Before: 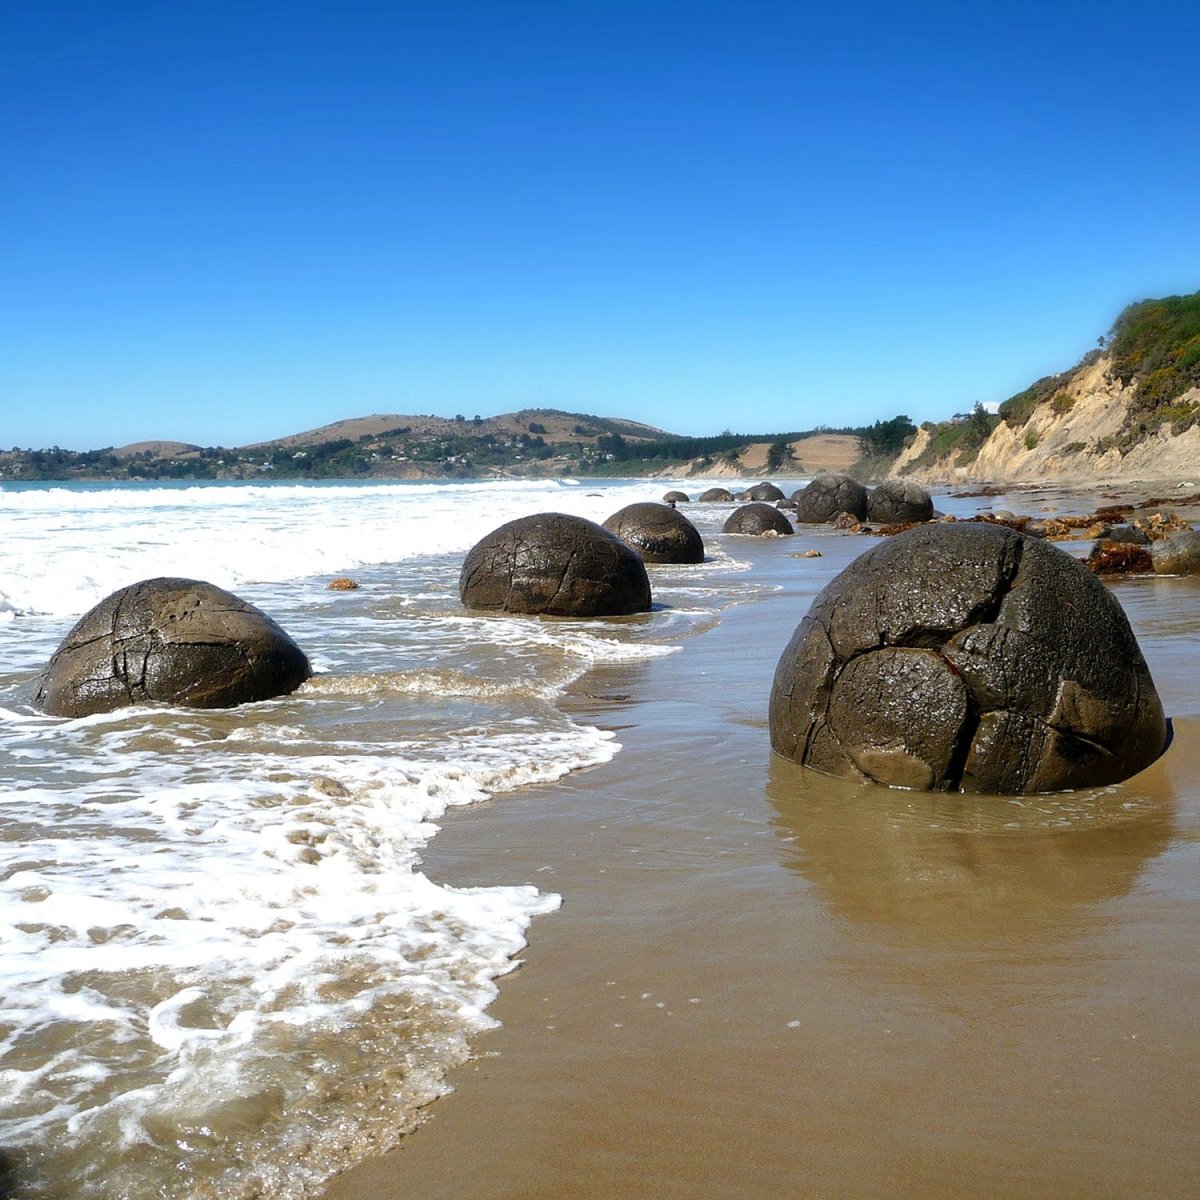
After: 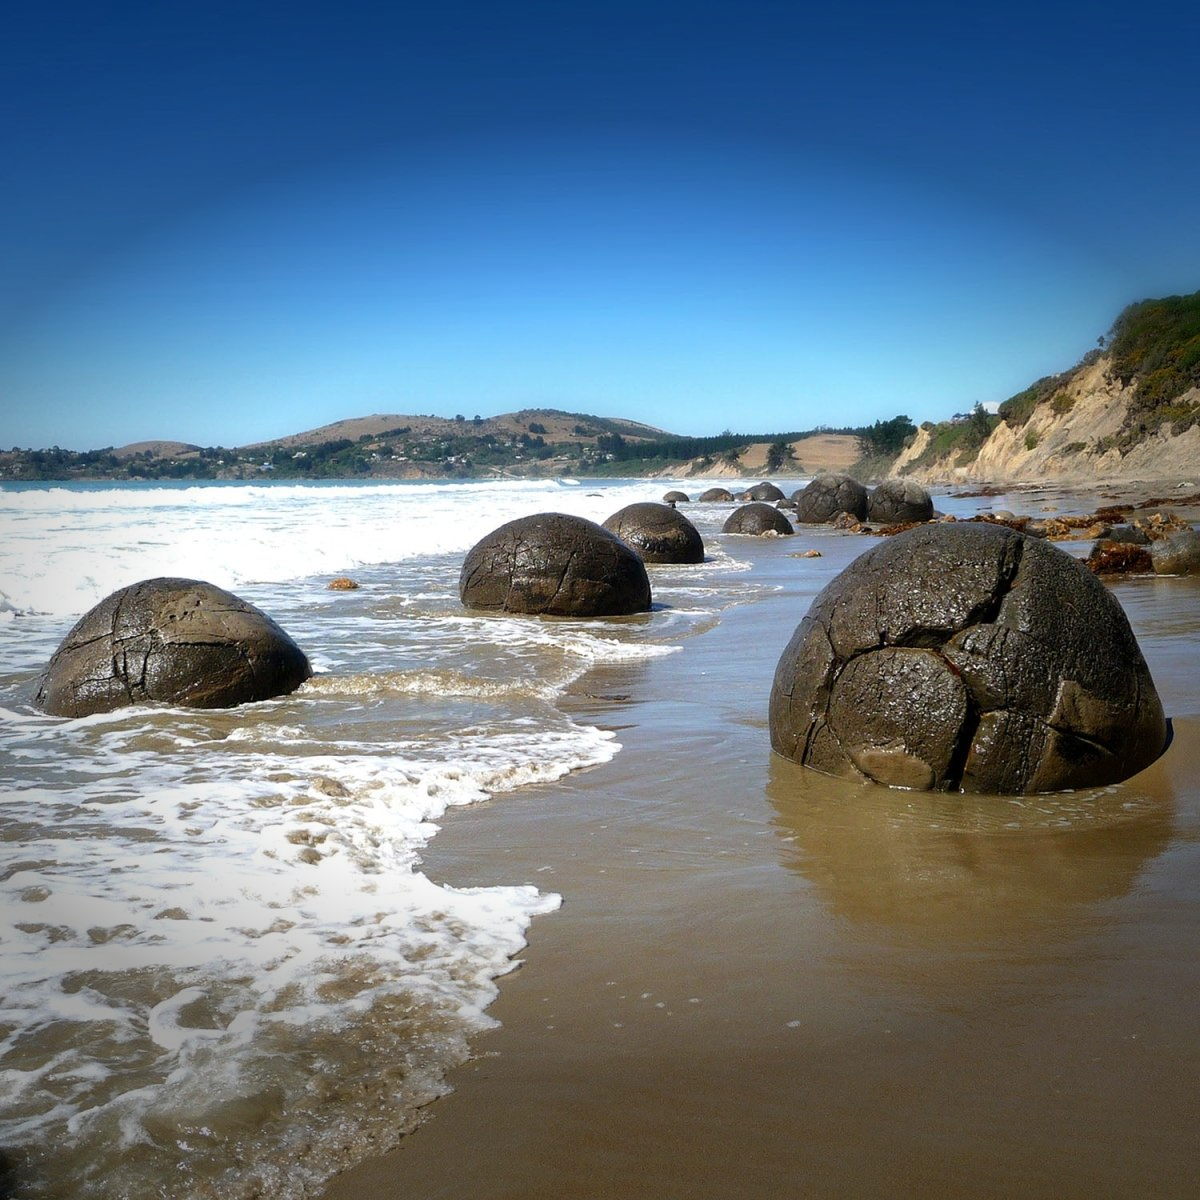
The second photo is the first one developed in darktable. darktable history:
vignetting: fall-off start 70.29%, brightness -0.63, saturation -0.014, width/height ratio 1.333
